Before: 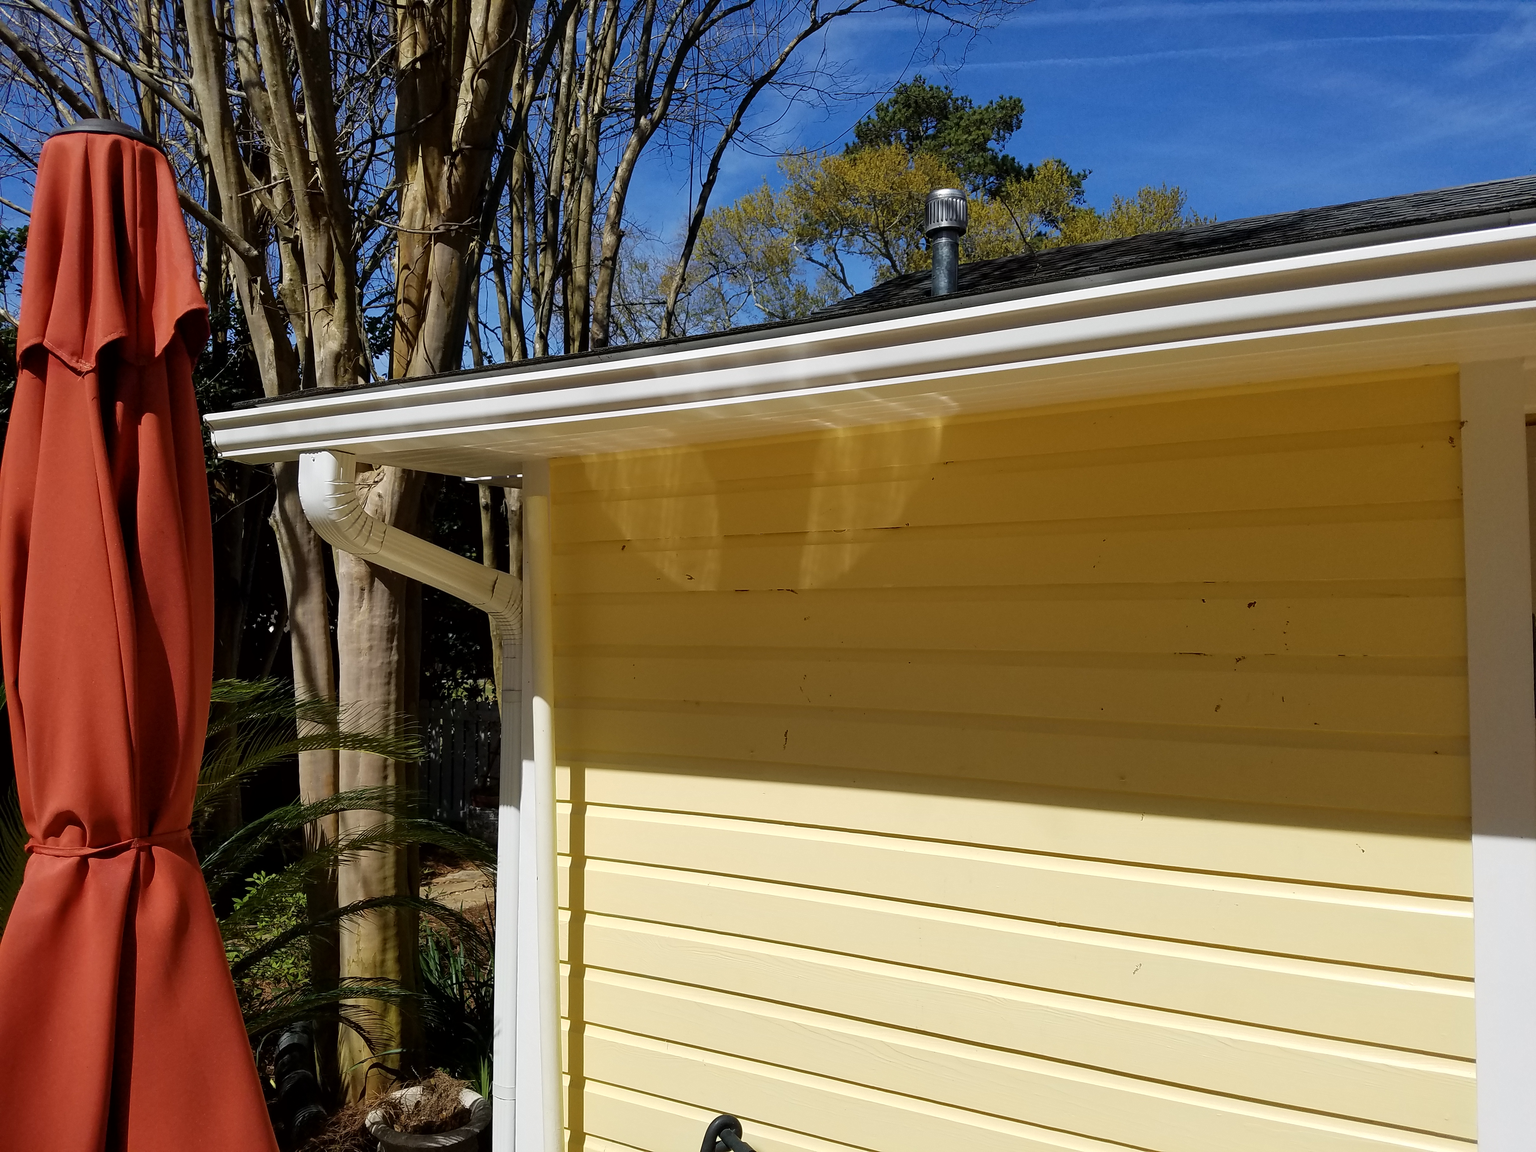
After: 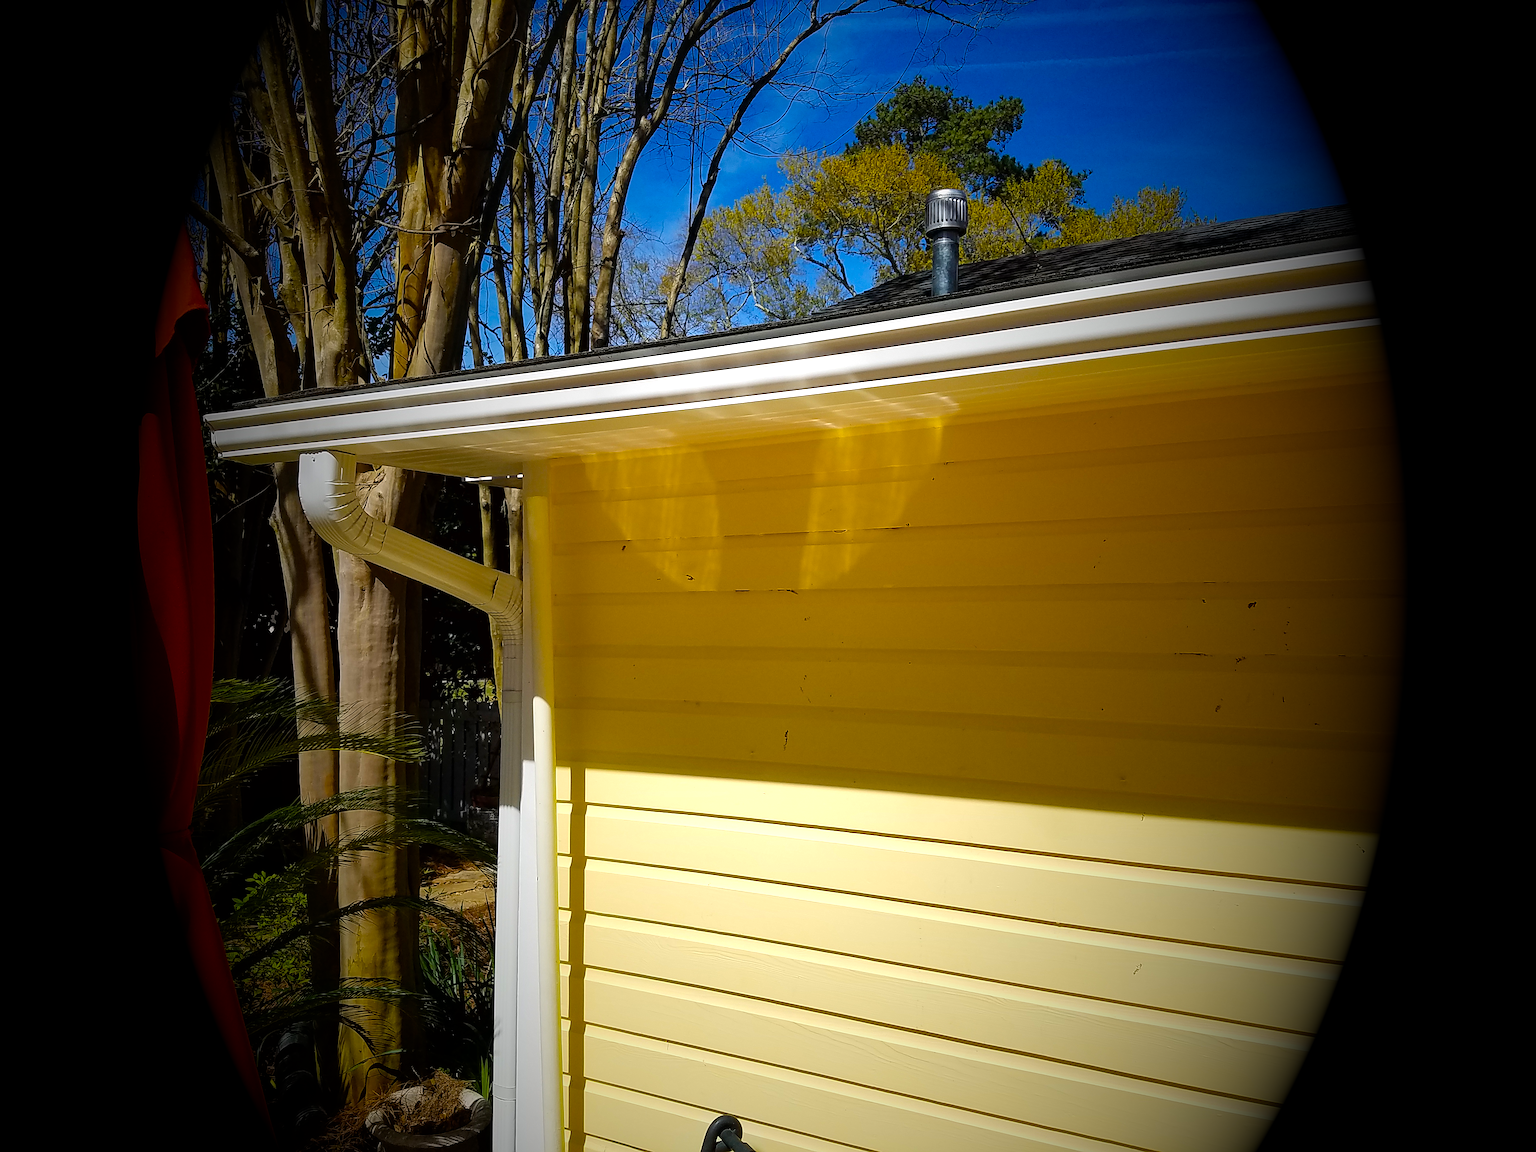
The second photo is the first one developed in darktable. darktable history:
sharpen: on, module defaults
vignetting: fall-off start 15.9%, fall-off radius 100%, brightness -1, saturation 0.5, width/height ratio 0.719
exposure: black level correction 0, exposure 0.7 EV, compensate exposure bias true, compensate highlight preservation false
contrast brightness saturation: saturation -0.05
color balance rgb: perceptual saturation grading › global saturation 34.05%, global vibrance 5.56%
